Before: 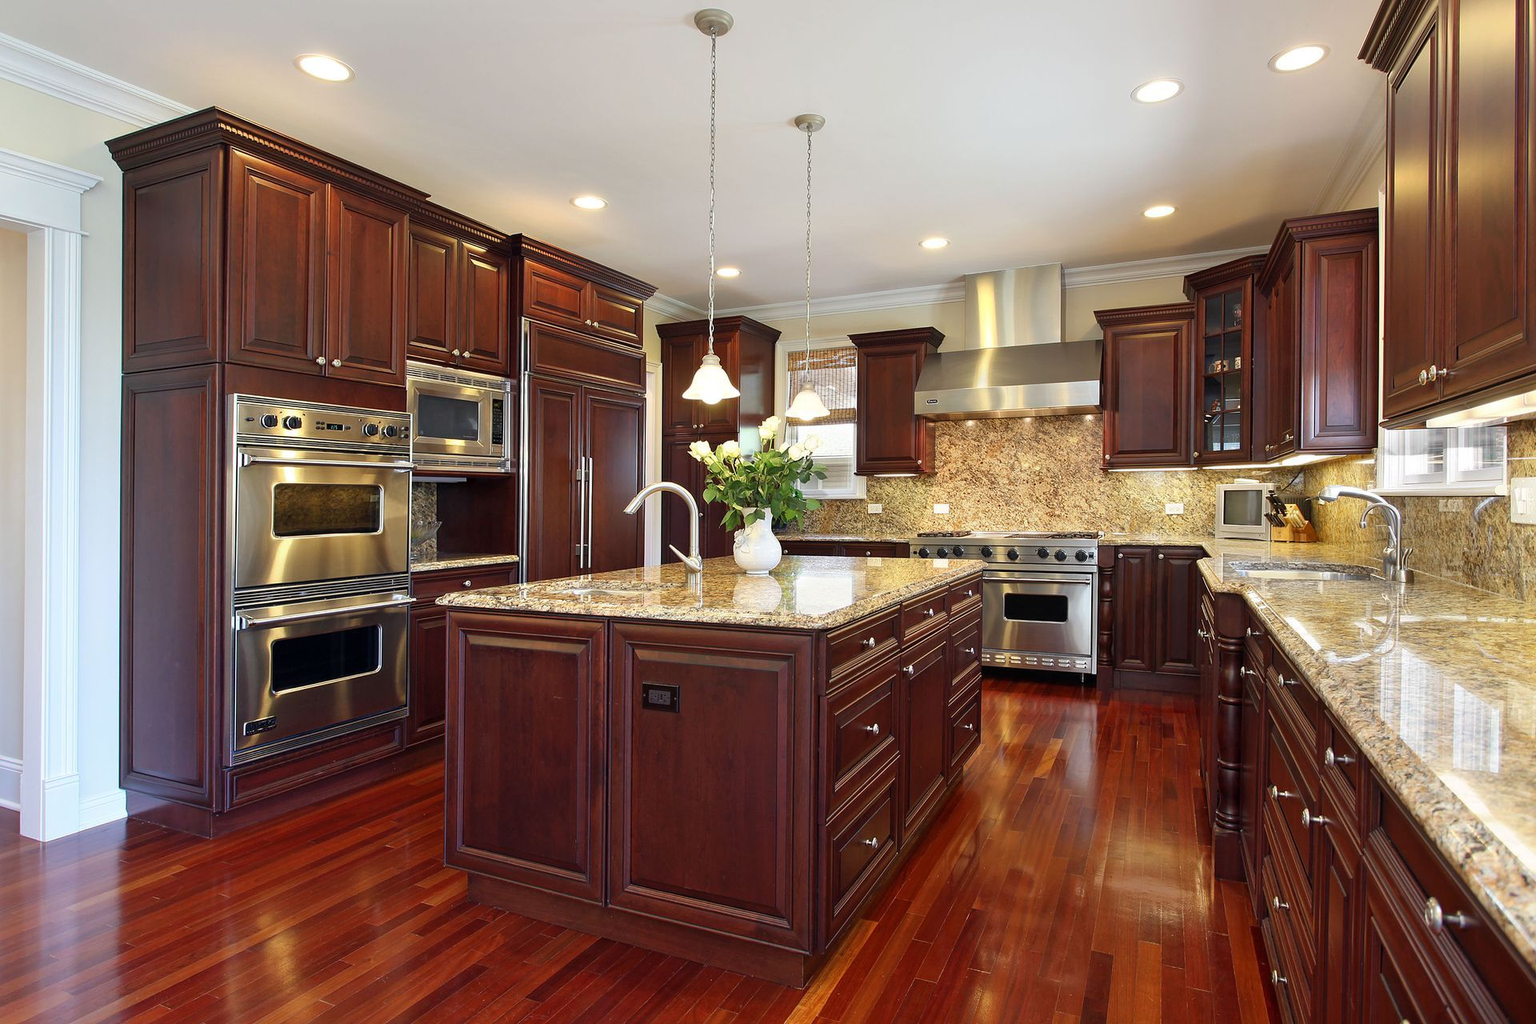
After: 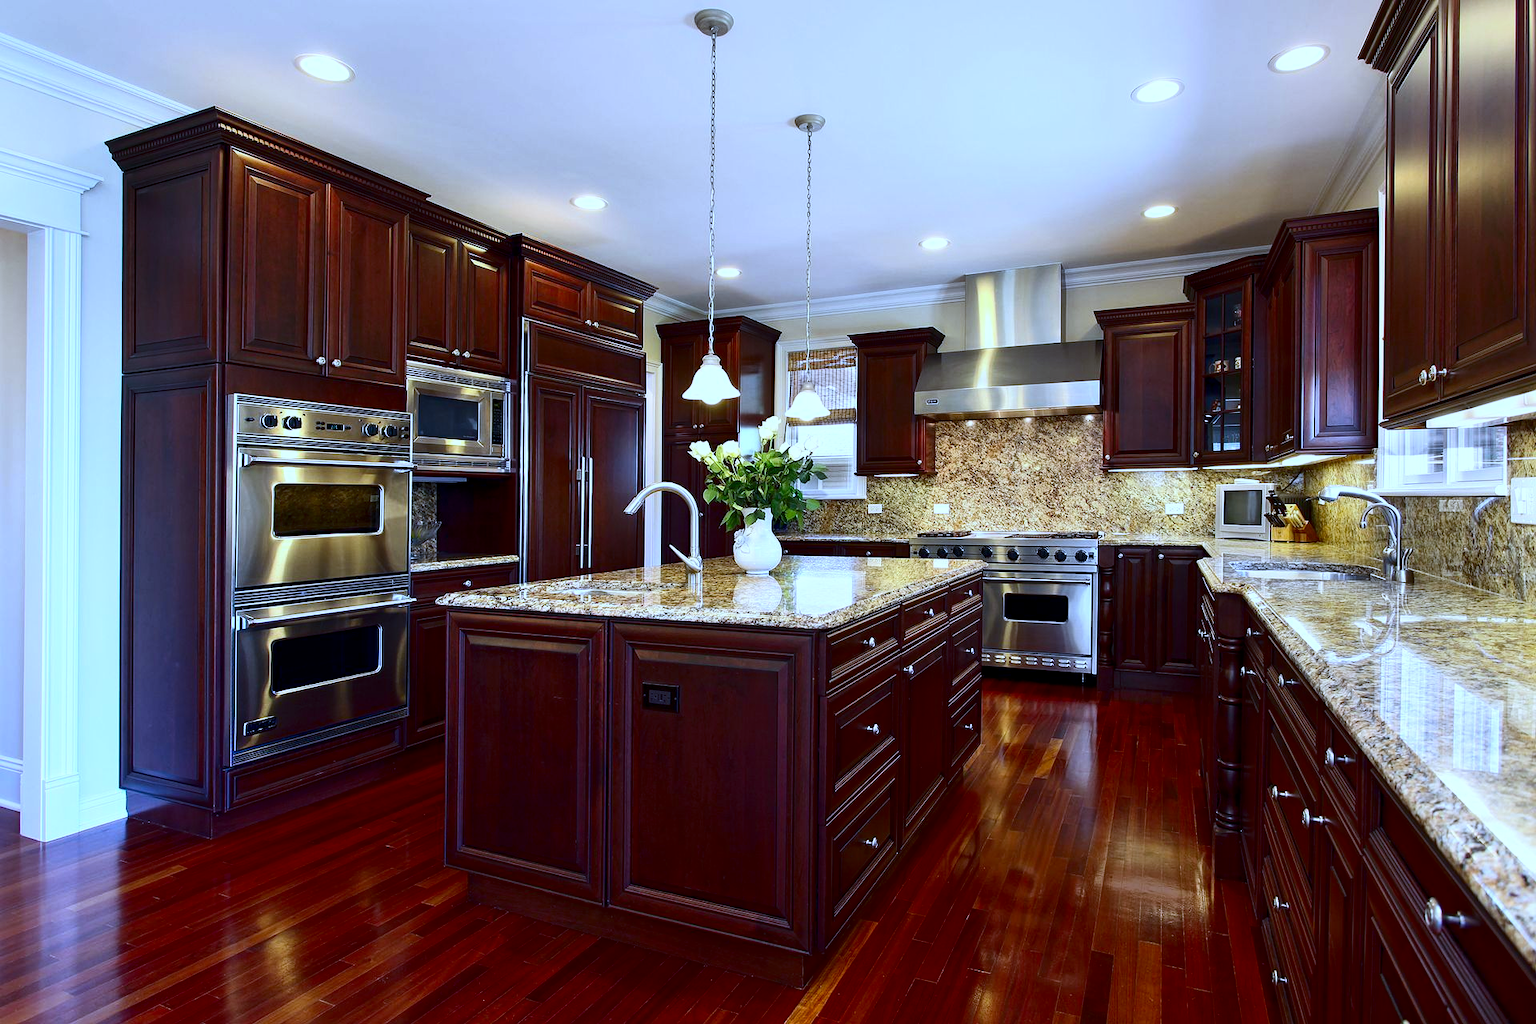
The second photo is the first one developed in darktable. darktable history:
local contrast: highlights 100%, shadows 100%, detail 120%, midtone range 0.2
contrast brightness saturation: contrast 0.21, brightness -0.11, saturation 0.21
white balance: red 0.871, blue 1.249
